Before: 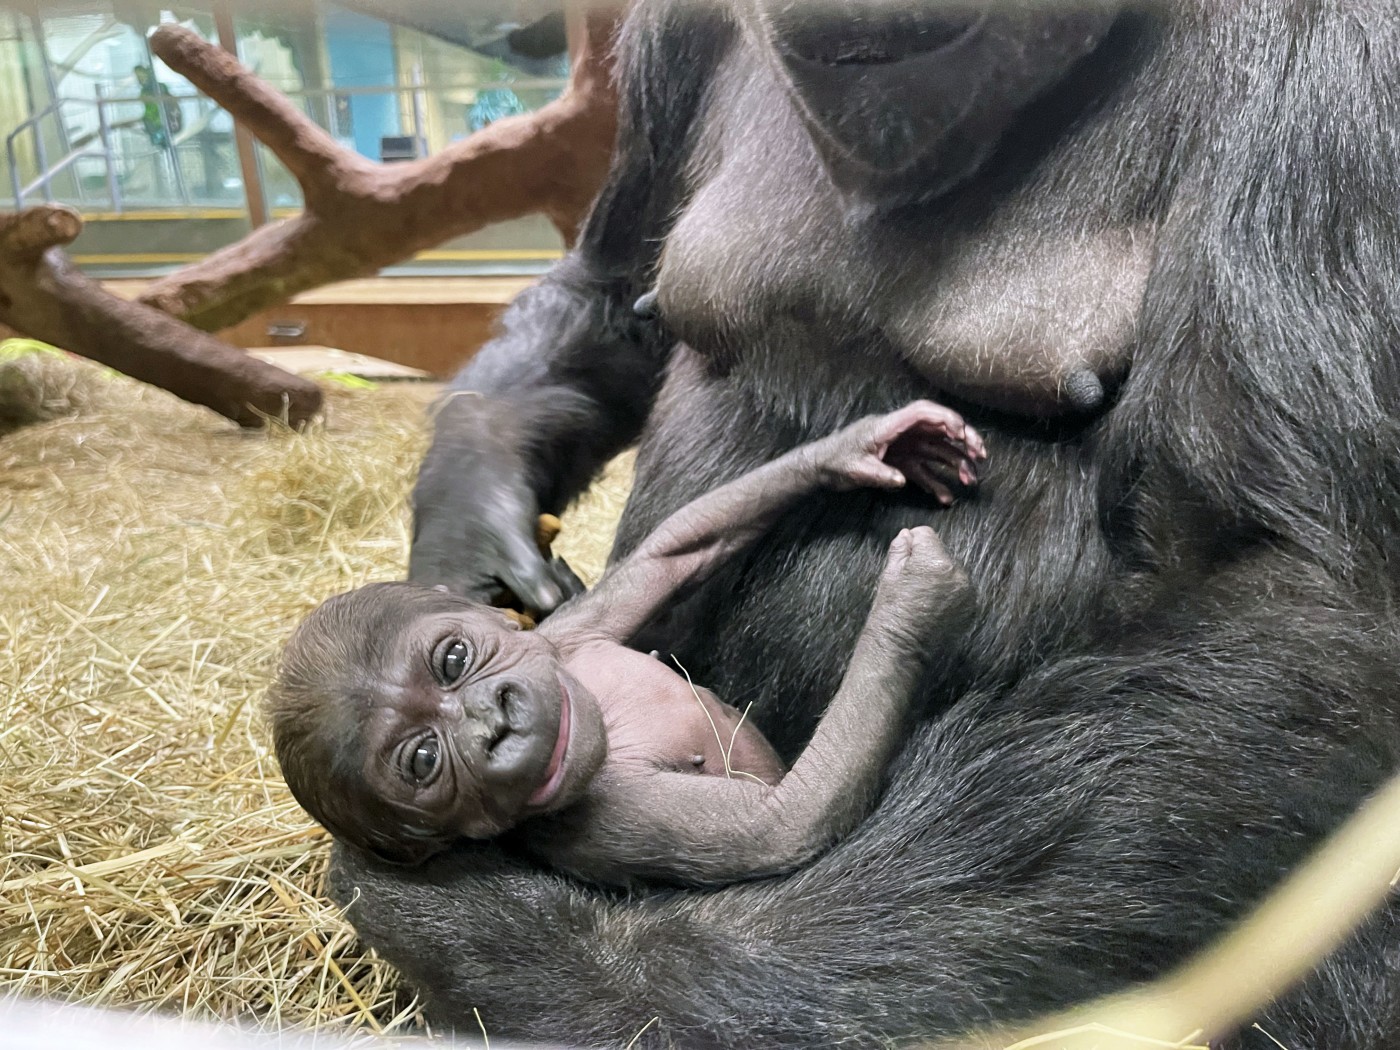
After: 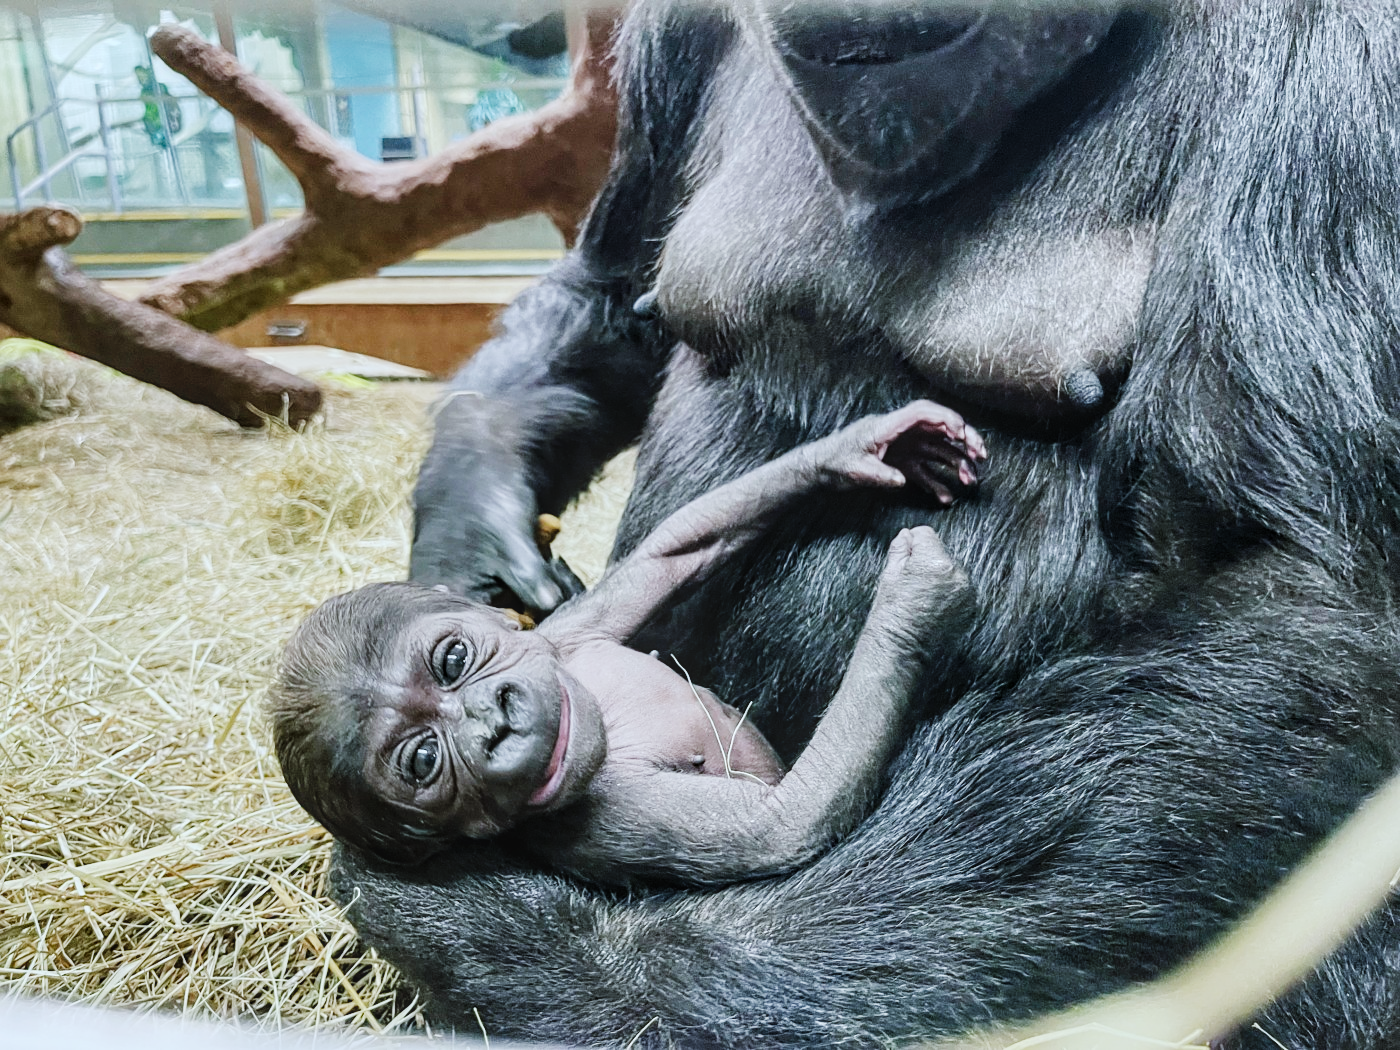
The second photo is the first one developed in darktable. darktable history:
exposure: exposure -0.047 EV, compensate highlight preservation false
sharpen: amount 0.211
local contrast: on, module defaults
color calibration: illuminant F (fluorescent), F source F9 (Cool White Deluxe 4150 K) – high CRI, x 0.374, y 0.373, temperature 4156.11 K
tone curve: curves: ch0 [(0, 0.03) (0.113, 0.087) (0.207, 0.184) (0.515, 0.612) (0.712, 0.793) (1, 0.946)]; ch1 [(0, 0) (0.172, 0.123) (0.317, 0.279) (0.407, 0.401) (0.476, 0.482) (0.505, 0.499) (0.534, 0.534) (0.632, 0.645) (0.726, 0.745) (1, 1)]; ch2 [(0, 0) (0.411, 0.424) (0.505, 0.505) (0.521, 0.524) (0.541, 0.569) (0.65, 0.699) (1, 1)], preserve colors none
